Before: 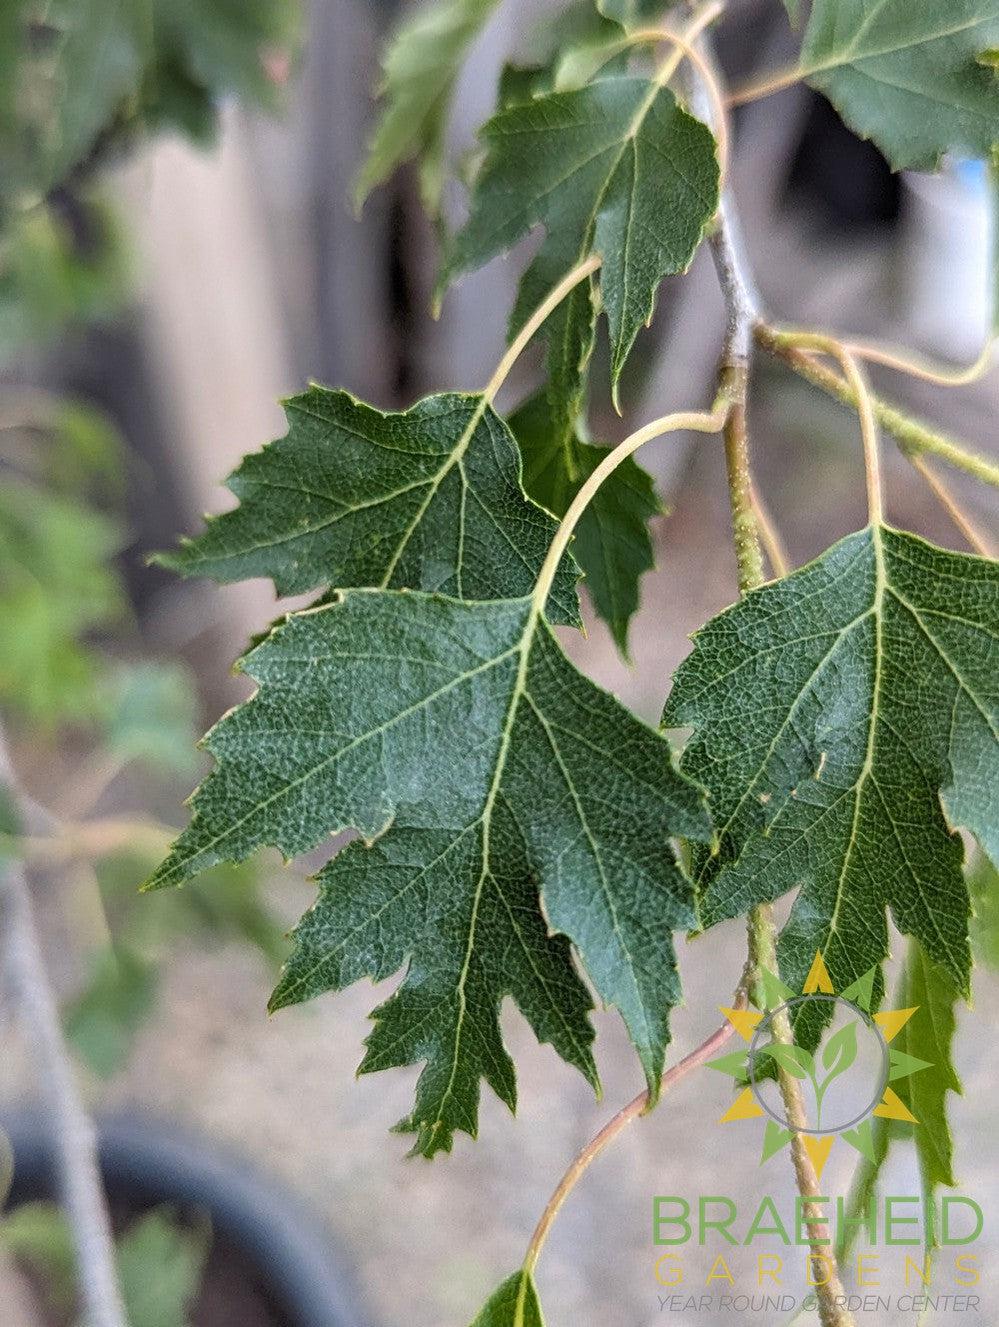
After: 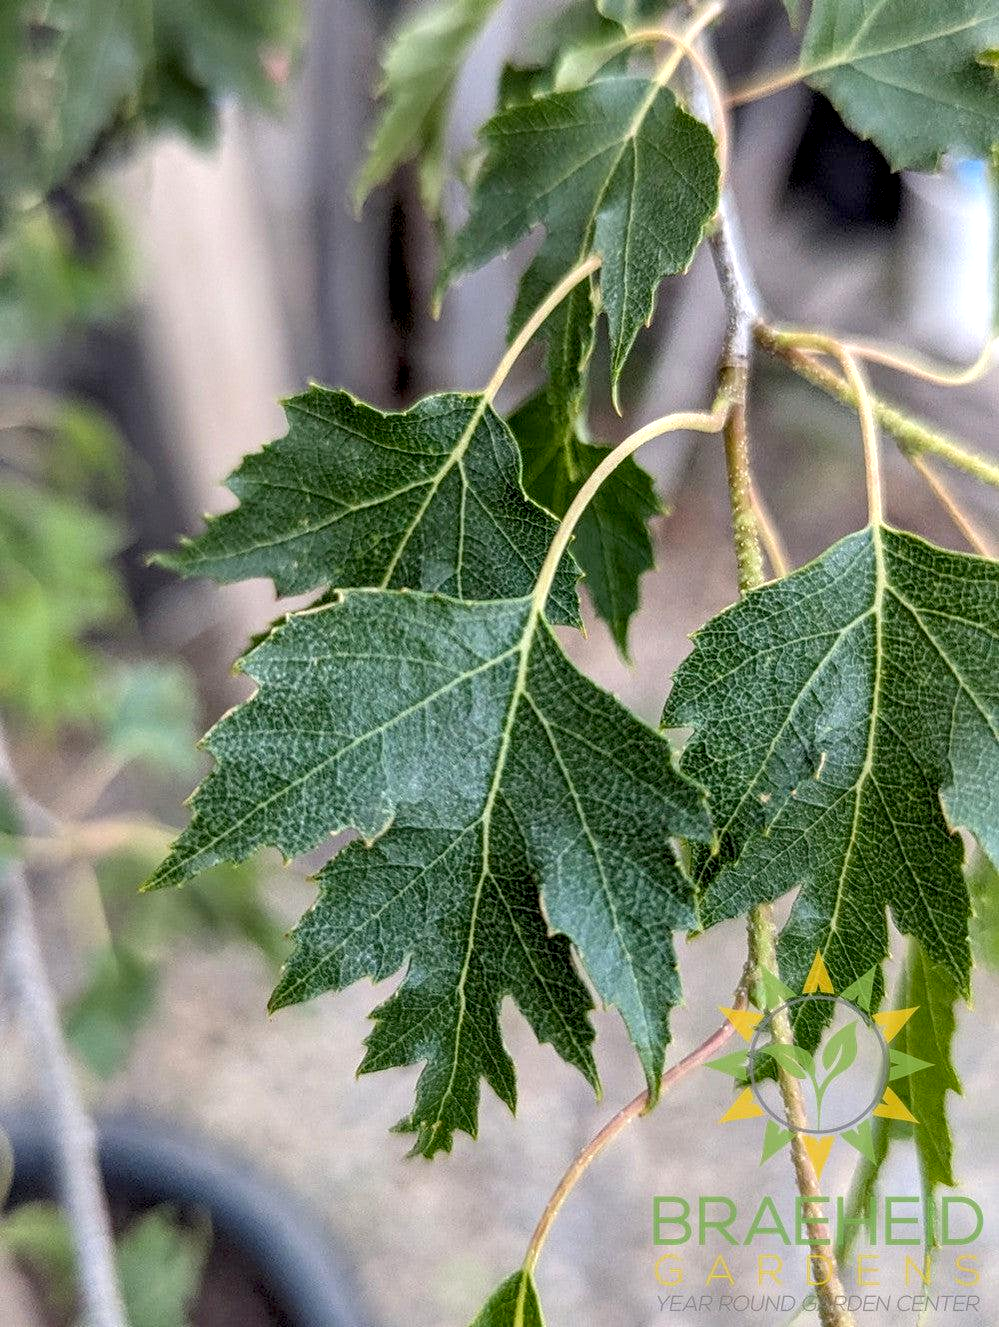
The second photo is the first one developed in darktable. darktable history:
exposure: black level correction 0.007, exposure 0.159 EV, compensate highlight preservation false
local contrast: on, module defaults
